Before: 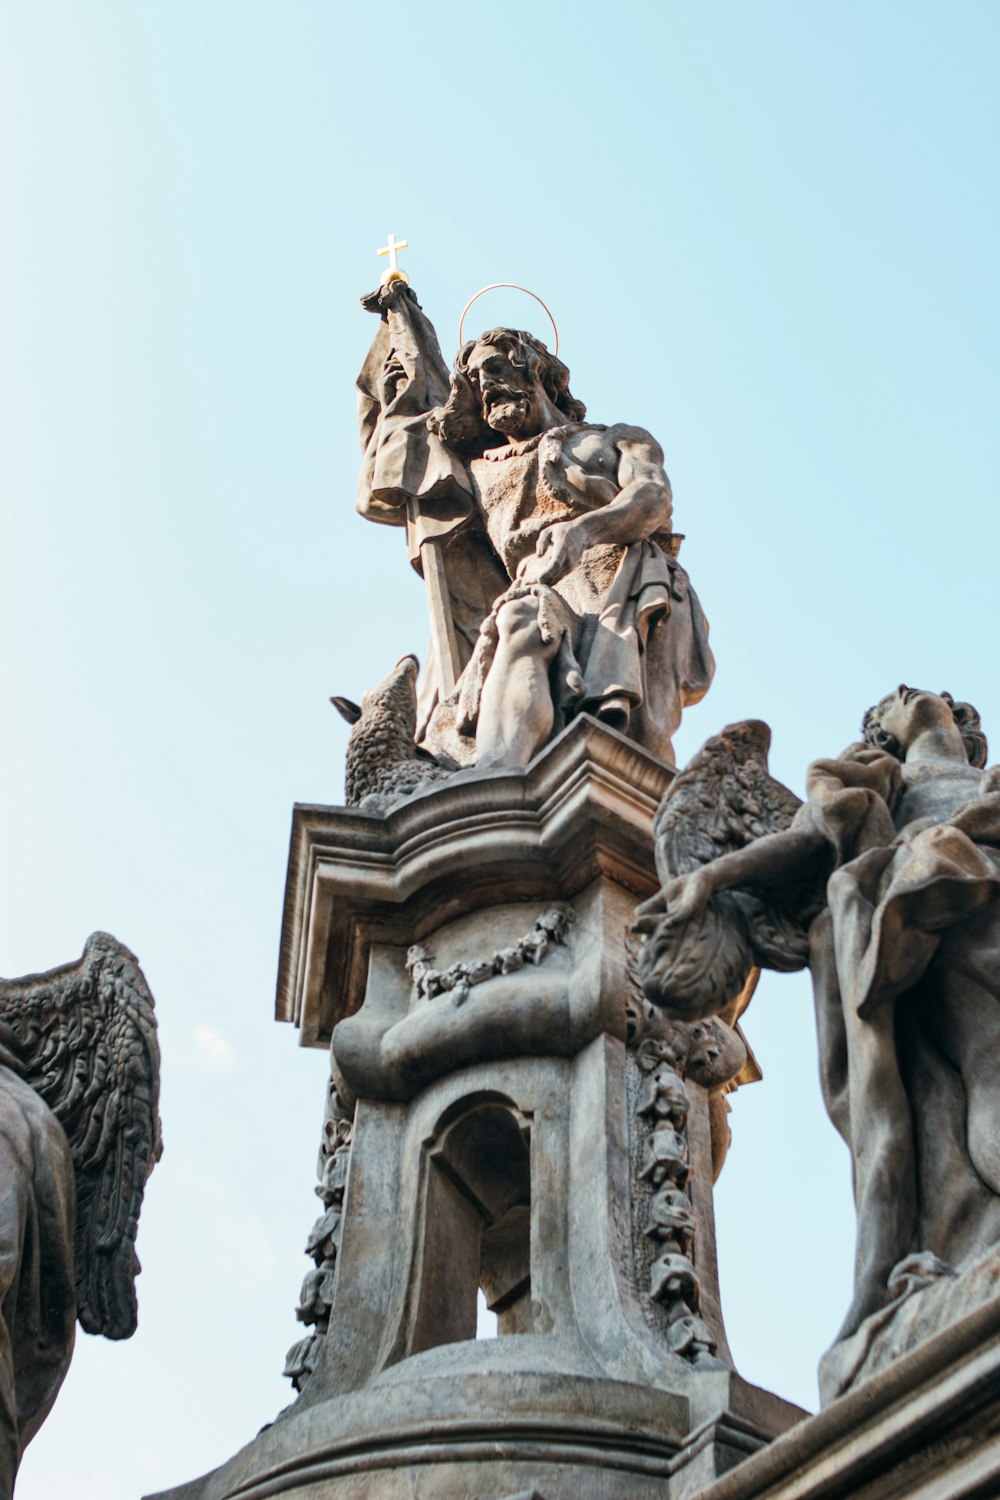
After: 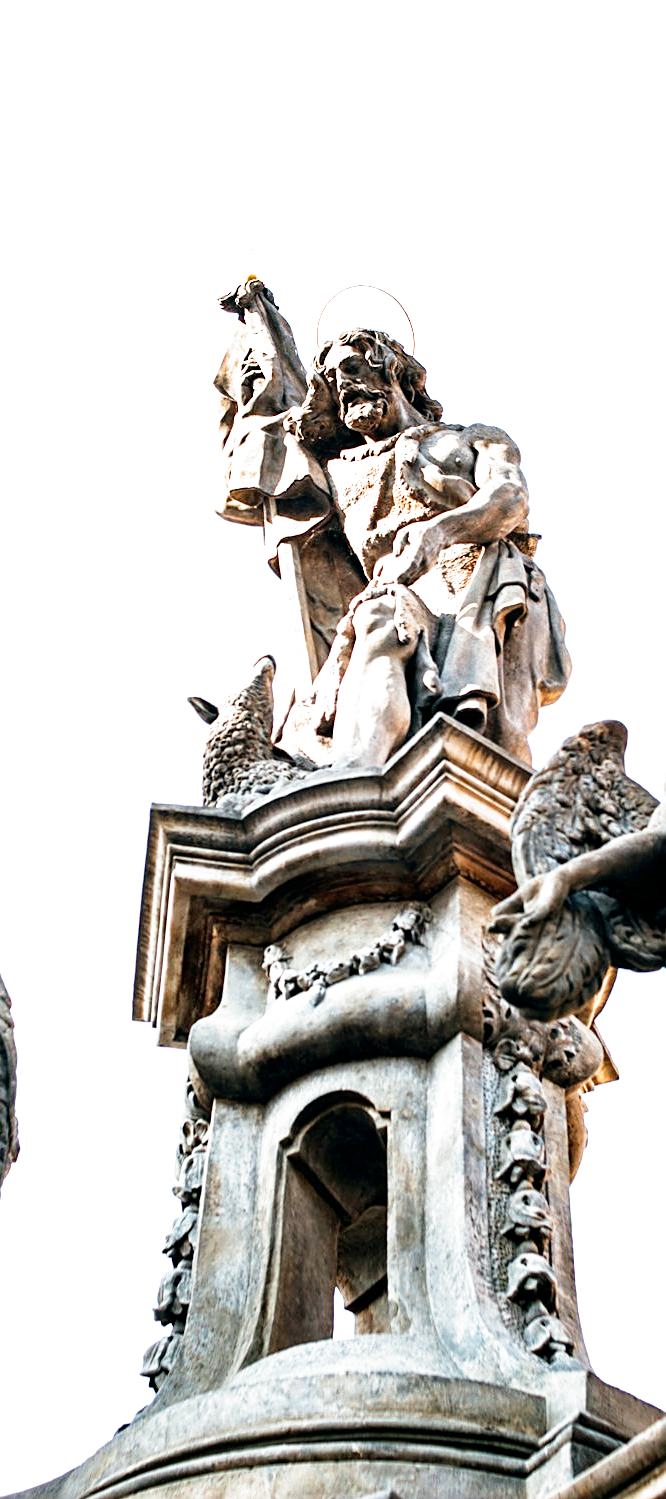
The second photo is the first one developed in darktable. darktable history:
filmic rgb: middle gray luminance 8.8%, black relative exposure -6.3 EV, white relative exposure 2.7 EV, threshold 6 EV, target black luminance 0%, hardness 4.74, latitude 73.47%, contrast 1.332, shadows ↔ highlights balance 10.13%, add noise in highlights 0, preserve chrominance no, color science v3 (2019), use custom middle-gray values true, iterations of high-quality reconstruction 0, contrast in highlights soft, enable highlight reconstruction true
crop and rotate: left 14.385%, right 18.948%
sharpen: on, module defaults
